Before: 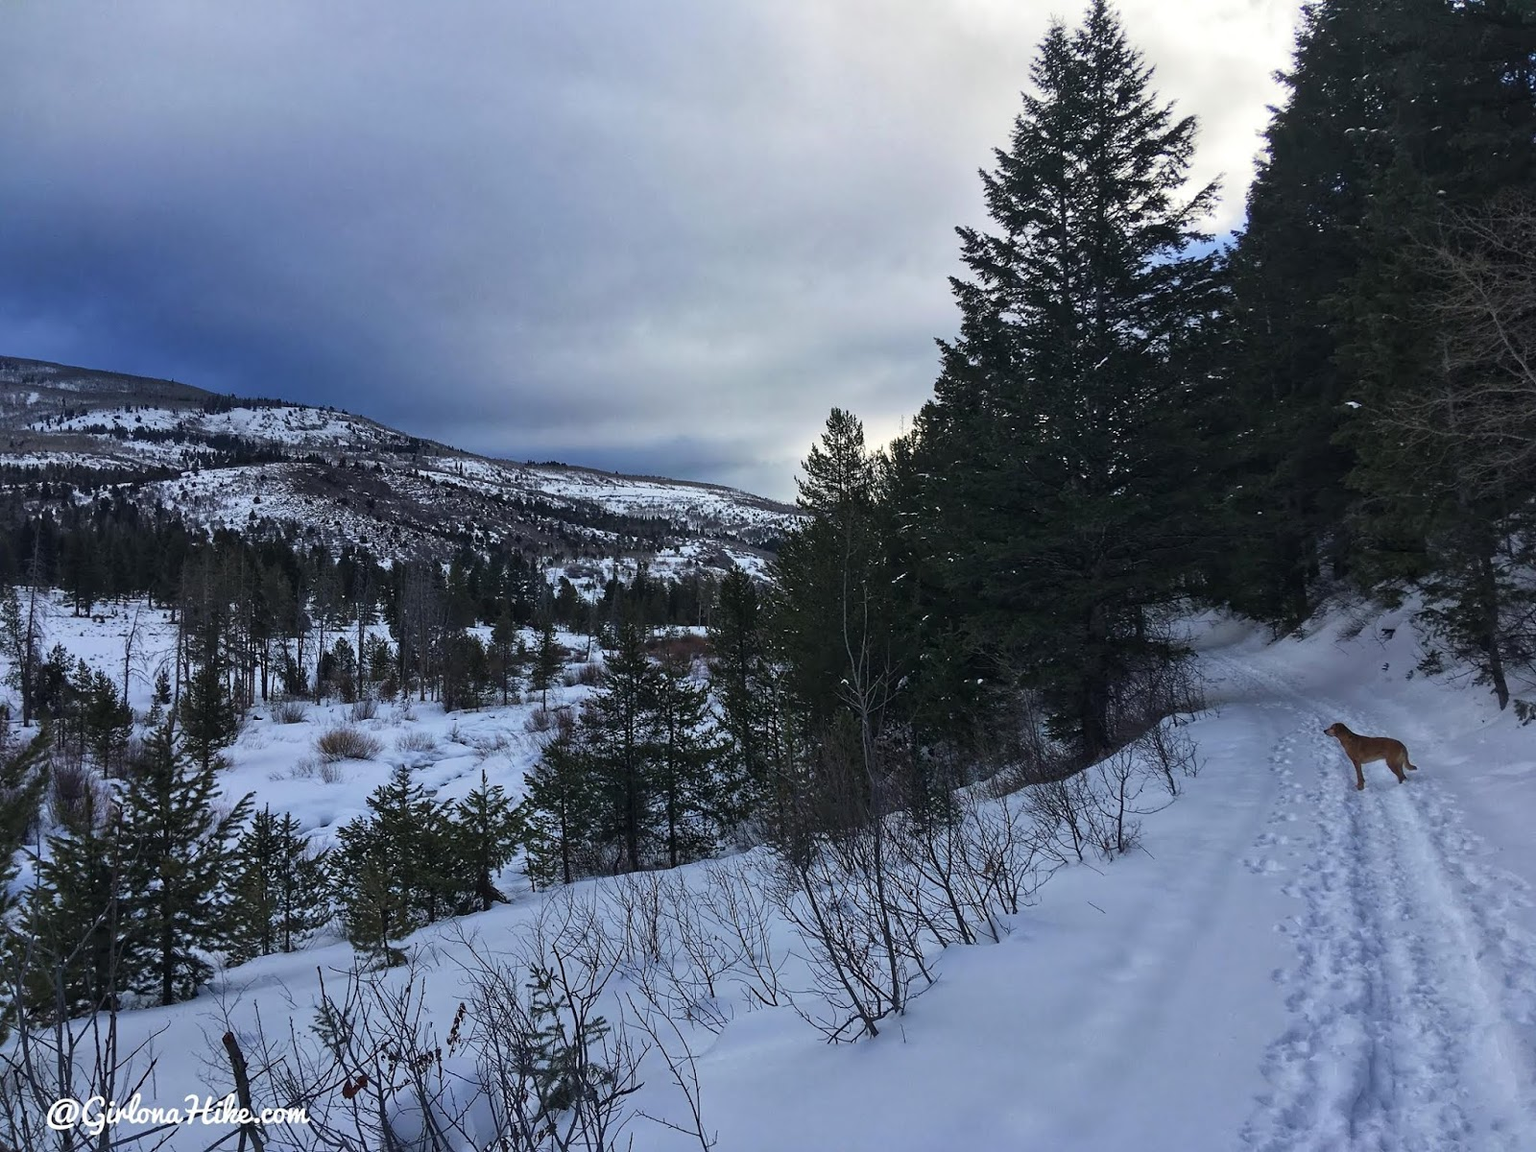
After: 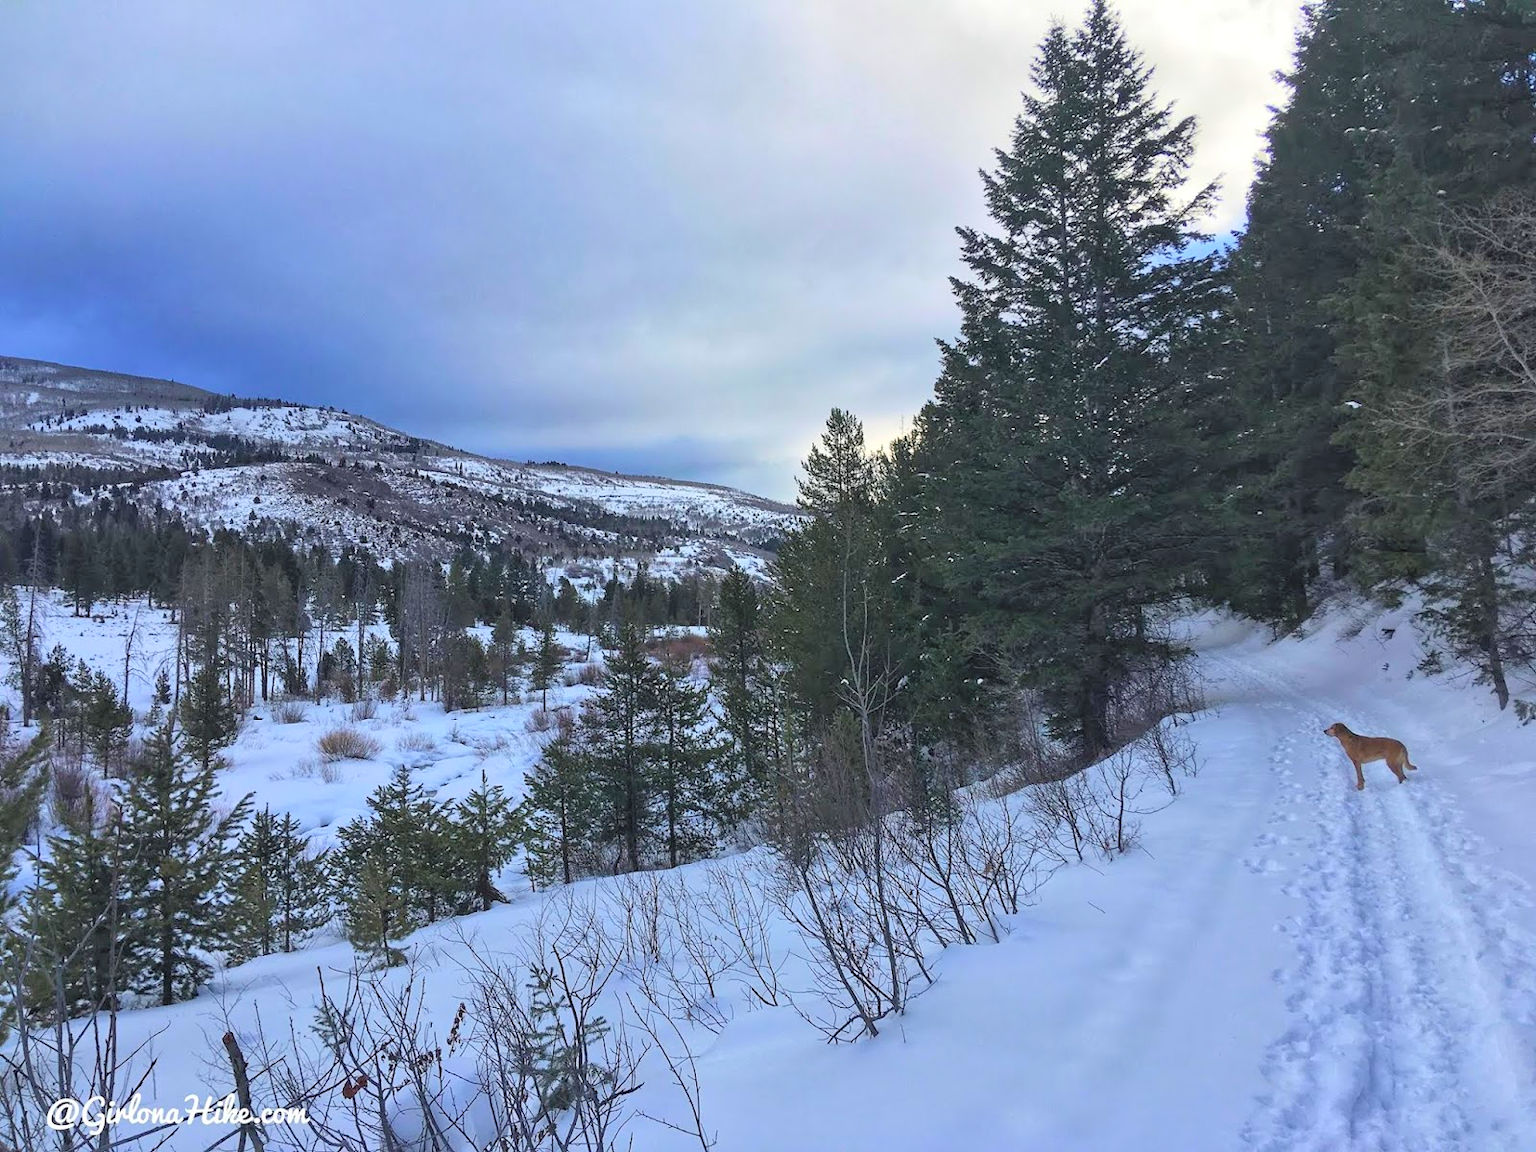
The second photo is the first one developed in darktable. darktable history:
contrast brightness saturation: brightness 0.277
color balance rgb: perceptual saturation grading › global saturation 39.36%, perceptual brilliance grading › global brilliance 2.707%, perceptual brilliance grading › highlights -2.419%, perceptual brilliance grading › shadows 3.063%, global vibrance 20%
shadows and highlights: shadows 37.27, highlights -27.93, soften with gaussian
